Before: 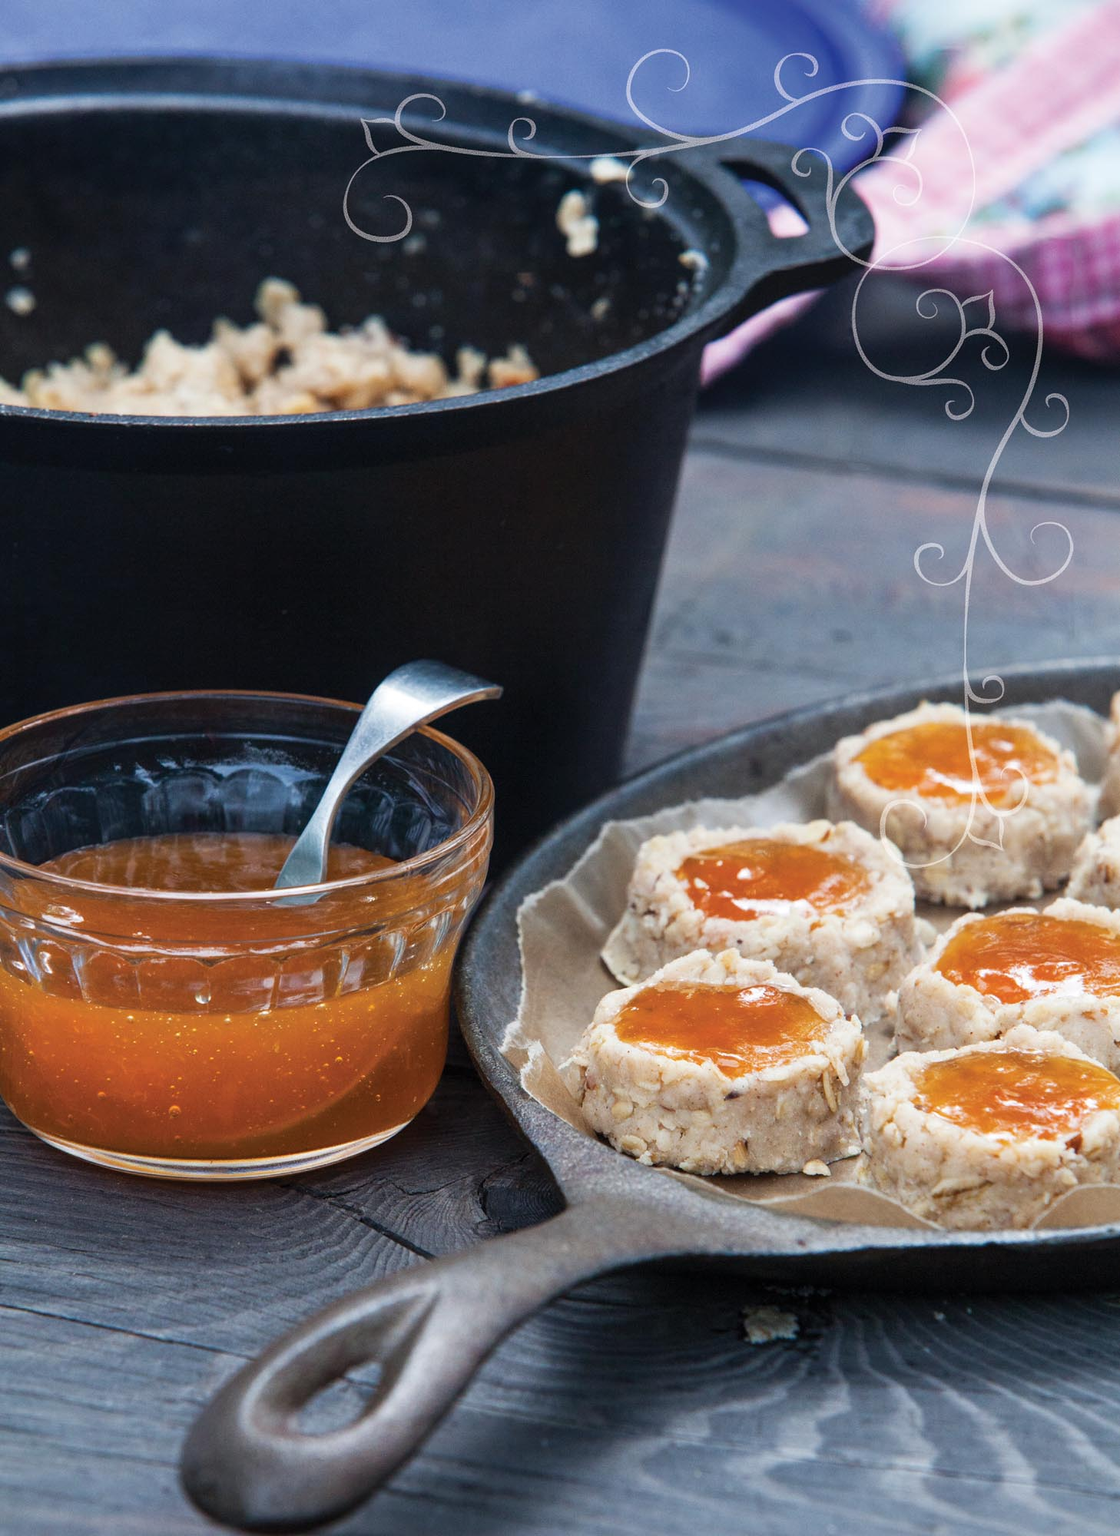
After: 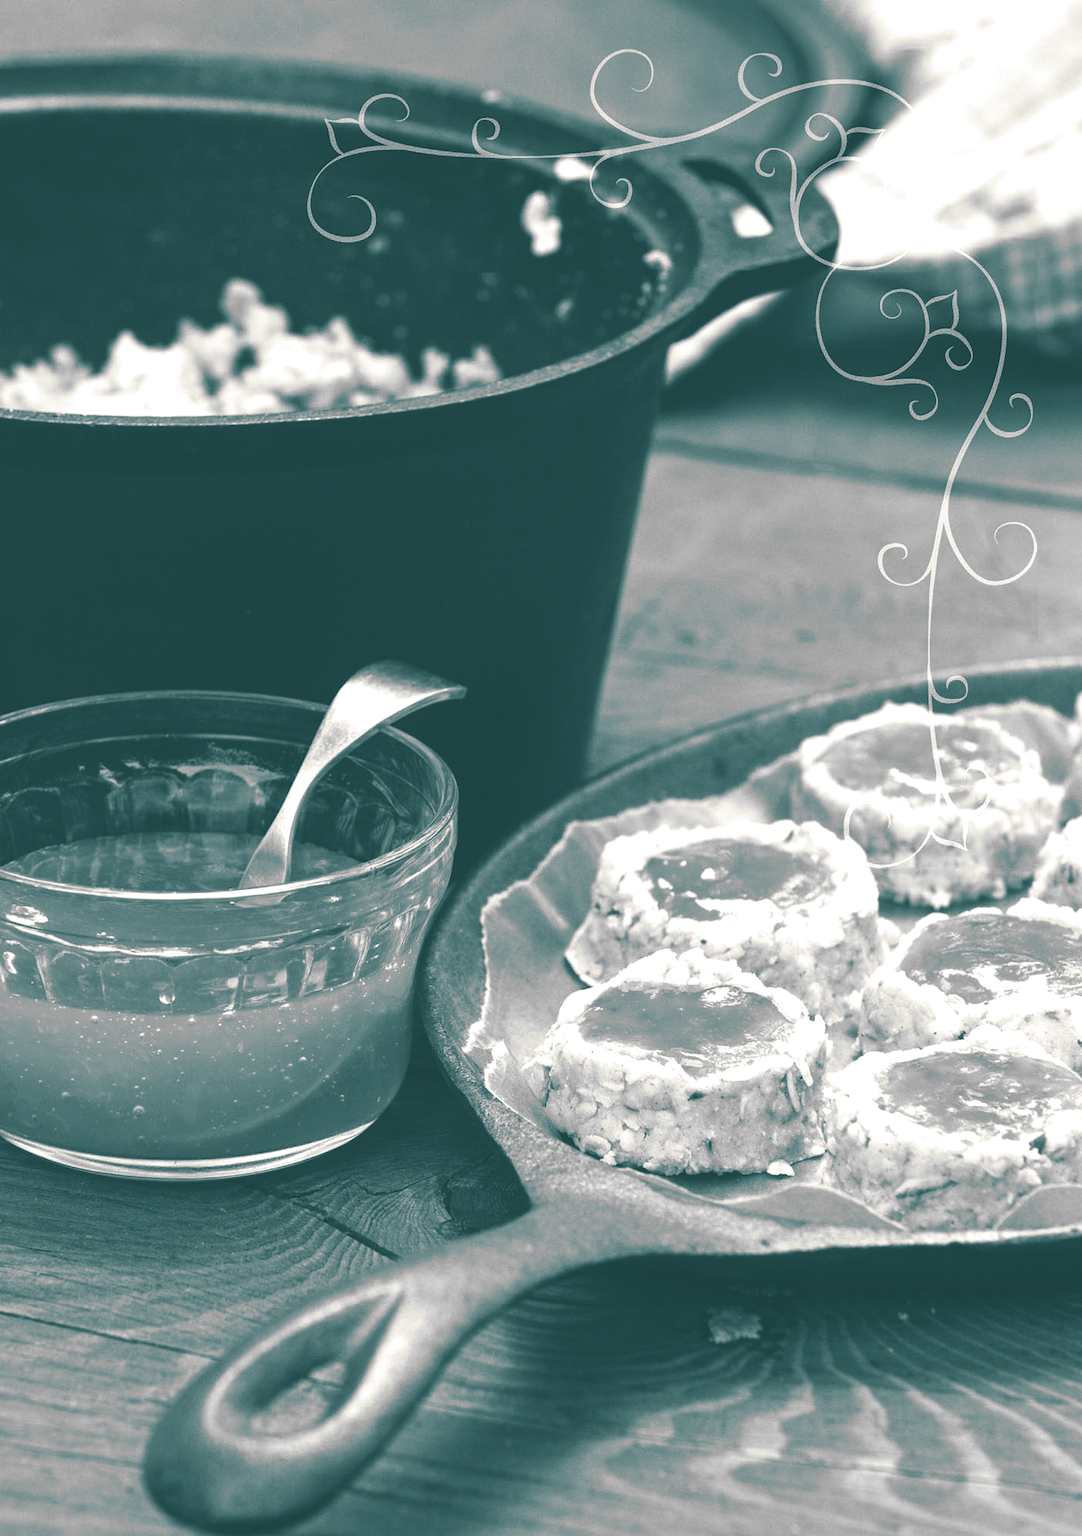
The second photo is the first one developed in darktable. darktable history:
monochrome: a -6.99, b 35.61, size 1.4
crop and rotate: left 3.238%
color balance rgb: linear chroma grading › shadows -2.2%, linear chroma grading › highlights -15%, linear chroma grading › global chroma -10%, linear chroma grading › mid-tones -10%, perceptual saturation grading › global saturation 45%, perceptual saturation grading › highlights -50%, perceptual saturation grading › shadows 30%, perceptual brilliance grading › global brilliance 18%, global vibrance 45%
split-toning: shadows › hue 186.43°, highlights › hue 49.29°, compress 30.29%
exposure: black level correction -0.03, compensate highlight preservation false
